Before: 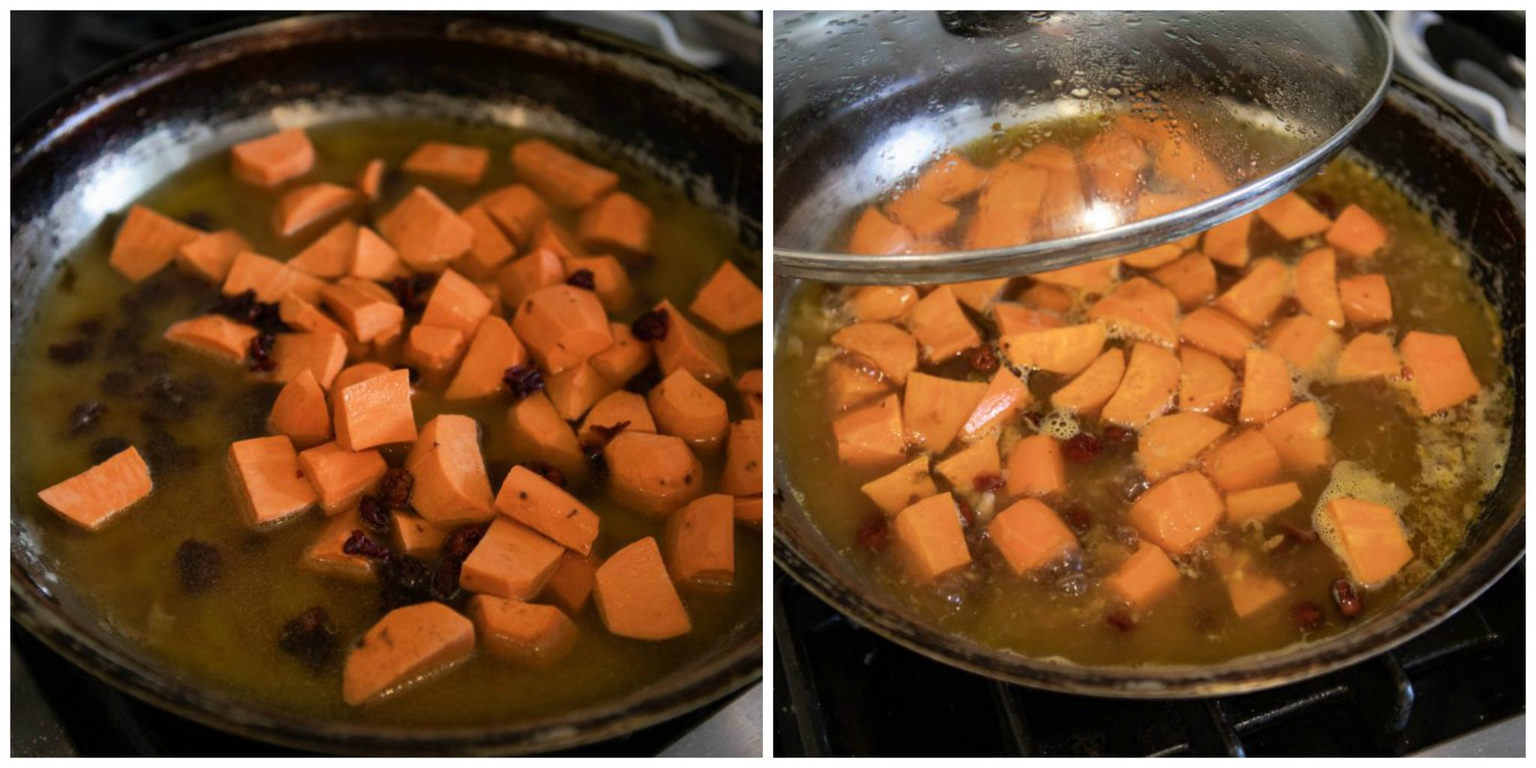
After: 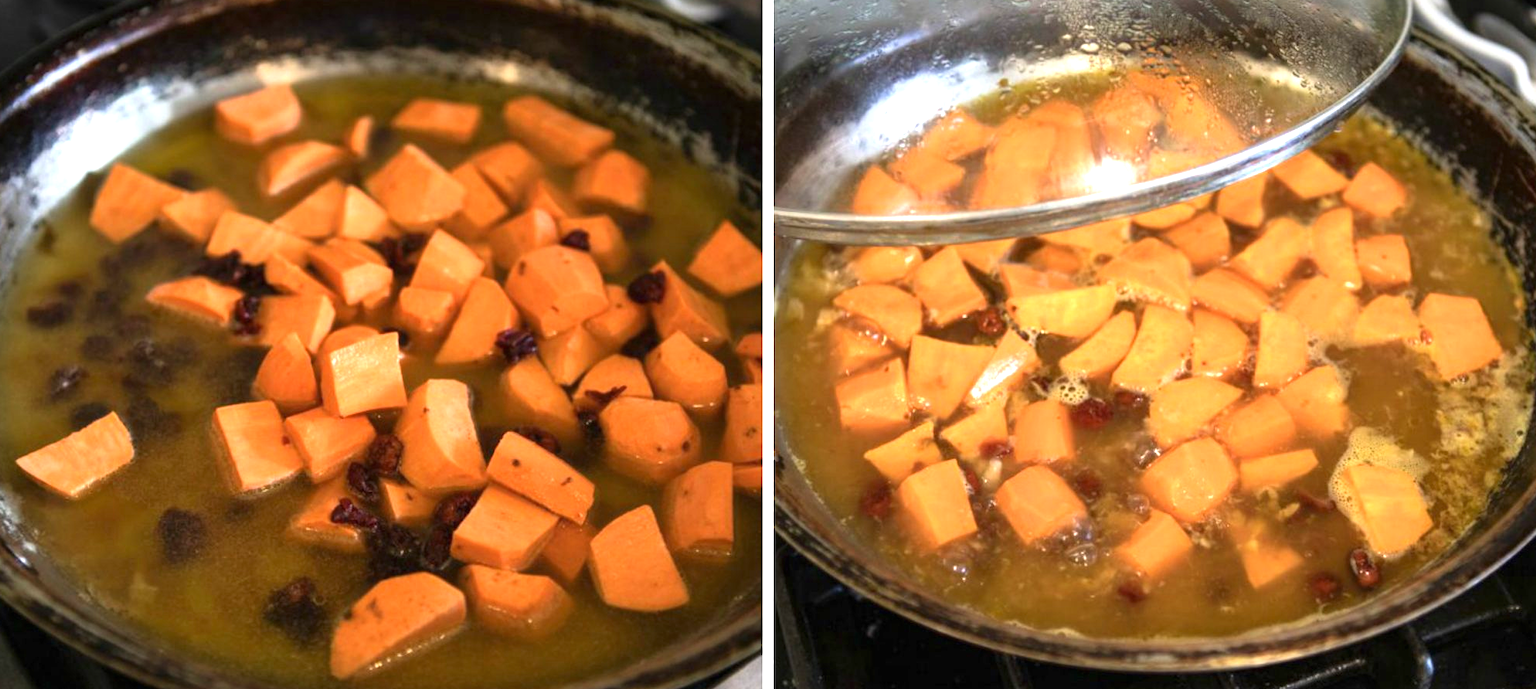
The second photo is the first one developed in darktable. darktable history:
exposure: black level correction 0, exposure 1.1 EV, compensate exposure bias true, compensate highlight preservation false
crop: left 1.507%, top 6.147%, right 1.379%, bottom 6.637%
